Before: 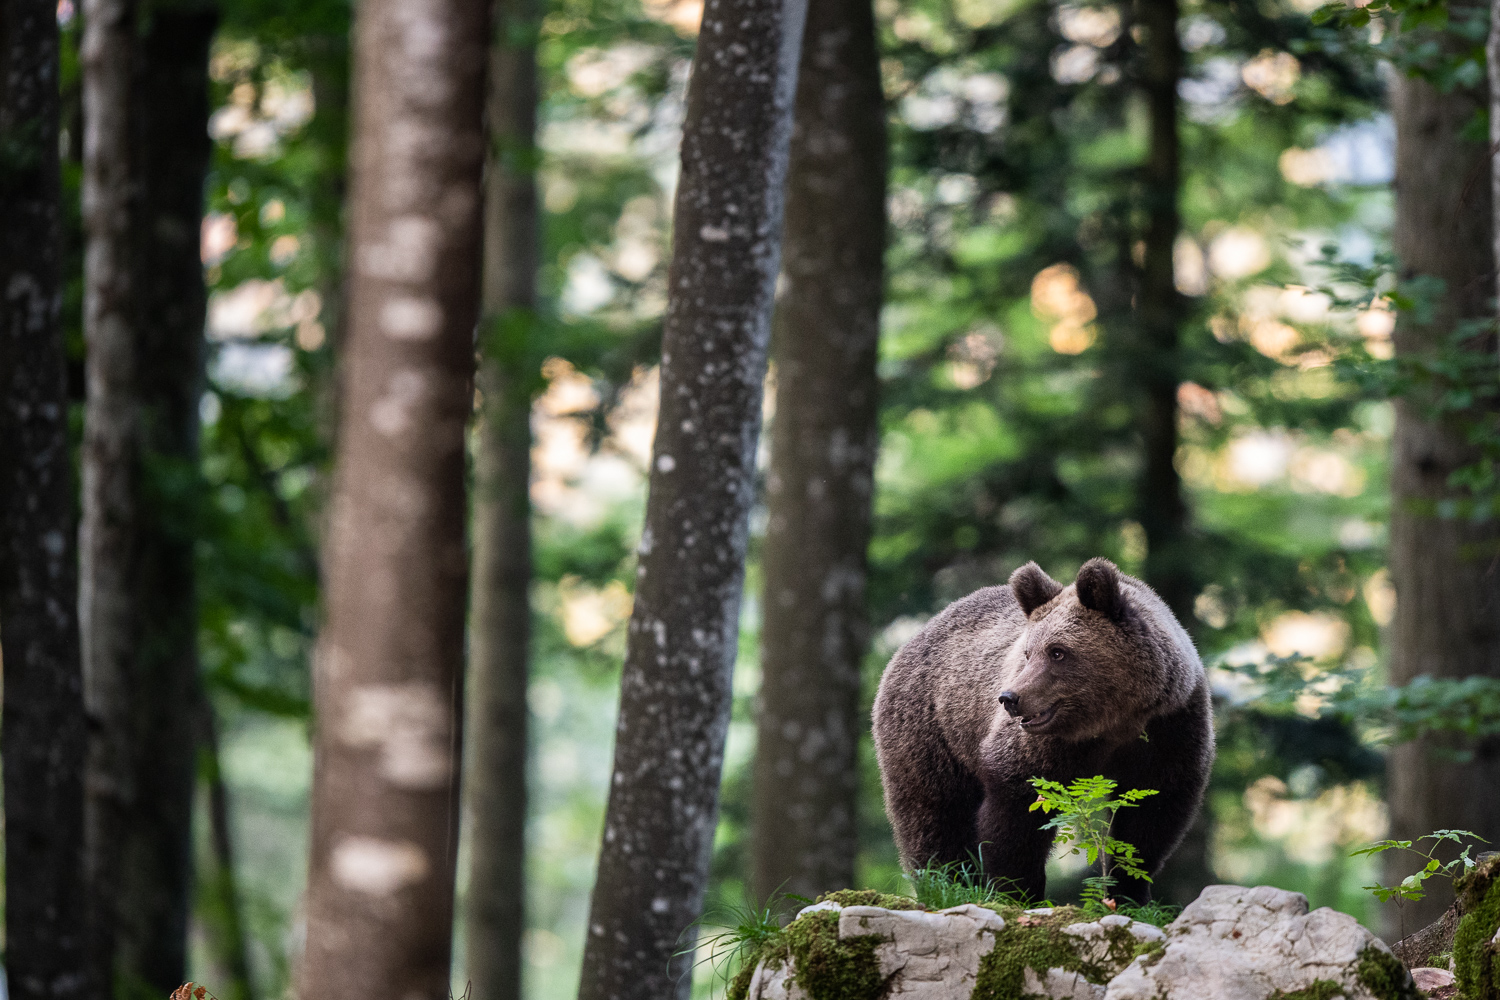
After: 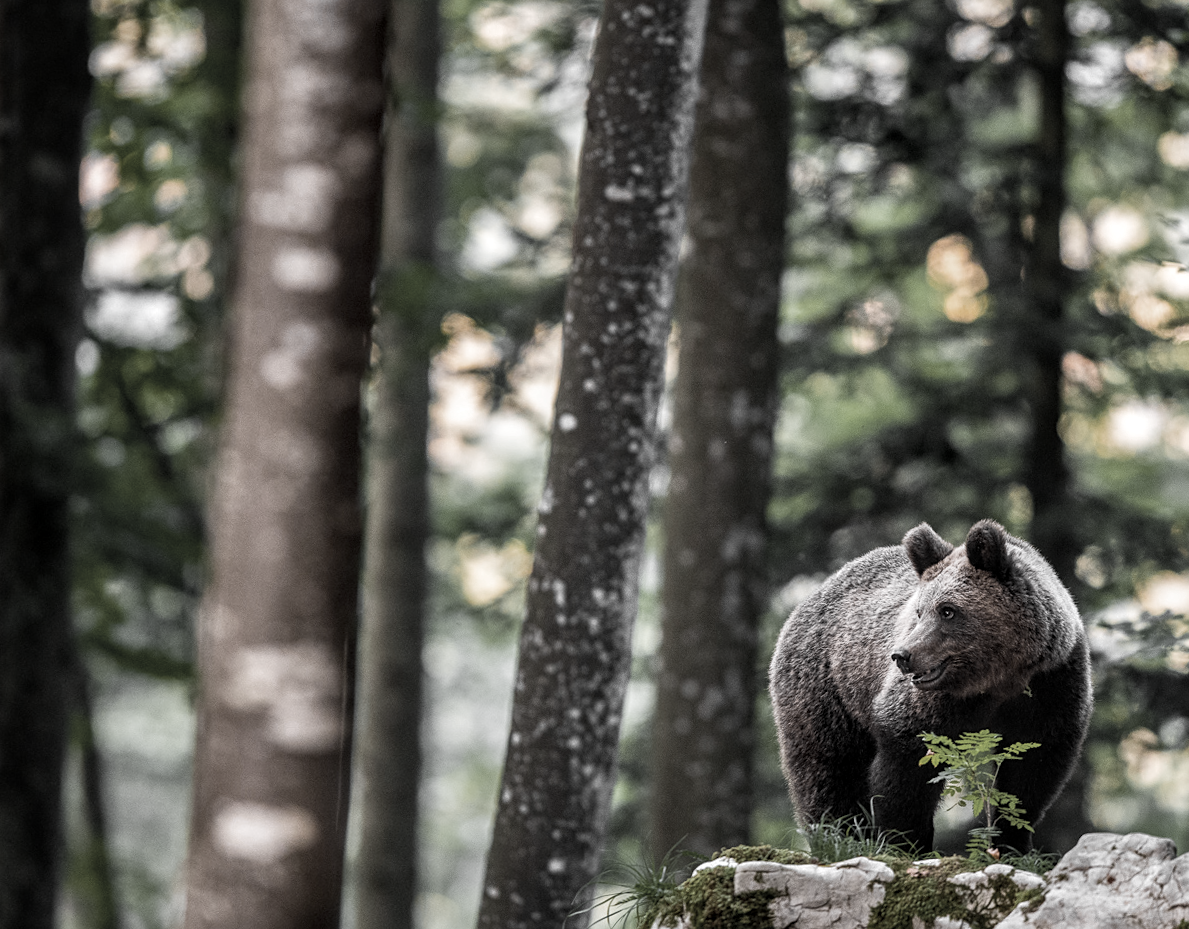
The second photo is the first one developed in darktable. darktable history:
color balance rgb: perceptual saturation grading › global saturation 30%, global vibrance 20%
sharpen: amount 0.2
color zones: curves: ch0 [(0, 0.613) (0.01, 0.613) (0.245, 0.448) (0.498, 0.529) (0.642, 0.665) (0.879, 0.777) (0.99, 0.613)]; ch1 [(0, 0.035) (0.121, 0.189) (0.259, 0.197) (0.415, 0.061) (0.589, 0.022) (0.732, 0.022) (0.857, 0.026) (0.991, 0.053)]
rotate and perspective: rotation 0.679°, lens shift (horizontal) 0.136, crop left 0.009, crop right 0.991, crop top 0.078, crop bottom 0.95
local contrast: on, module defaults
crop and rotate: left 9.597%, right 10.195%
